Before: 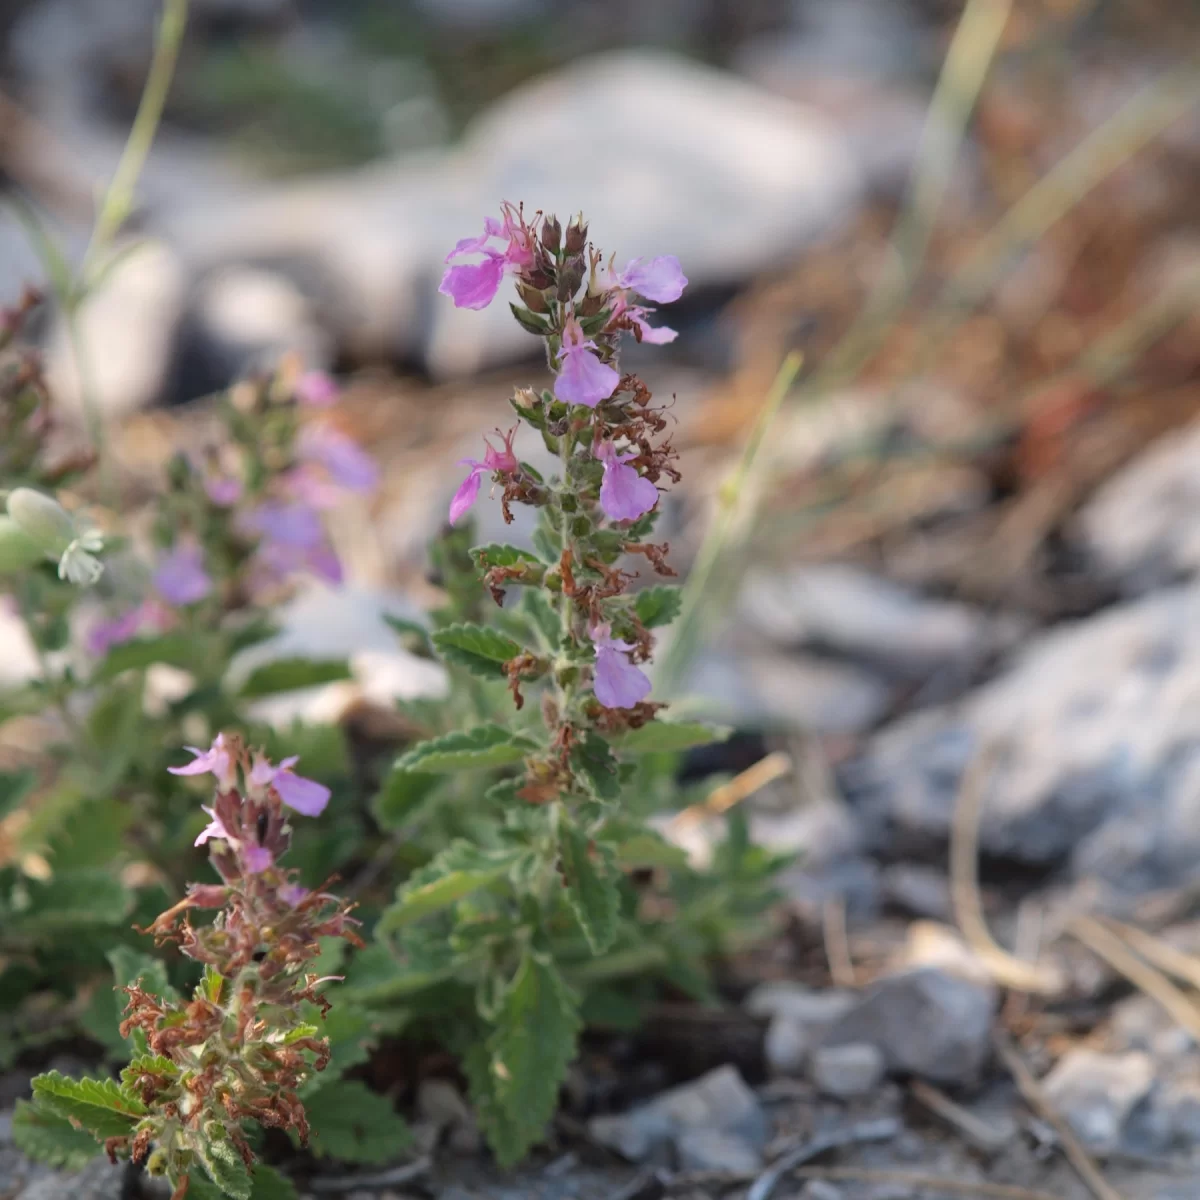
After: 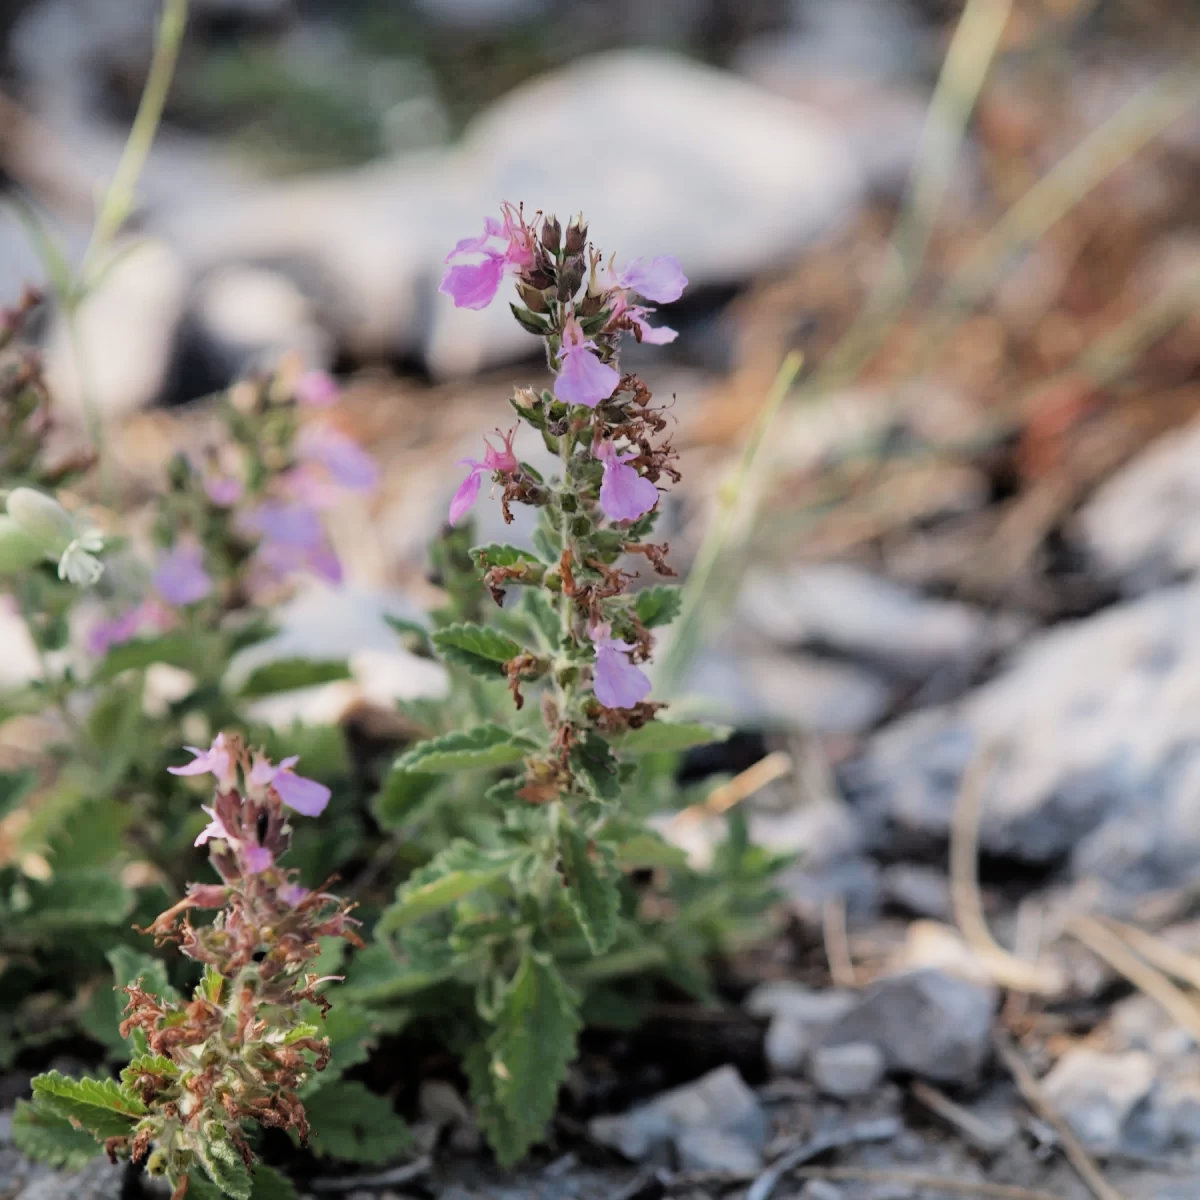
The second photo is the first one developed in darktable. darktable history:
filmic rgb: black relative exposure -7.65 EV, white relative exposure 4.56 EV, hardness 3.61, contrast 1.267, add noise in highlights 0, preserve chrominance max RGB, color science v3 (2019), use custom middle-gray values true, contrast in highlights soft
exposure: black level correction 0.001, exposure 0.192 EV, compensate highlight preservation false
